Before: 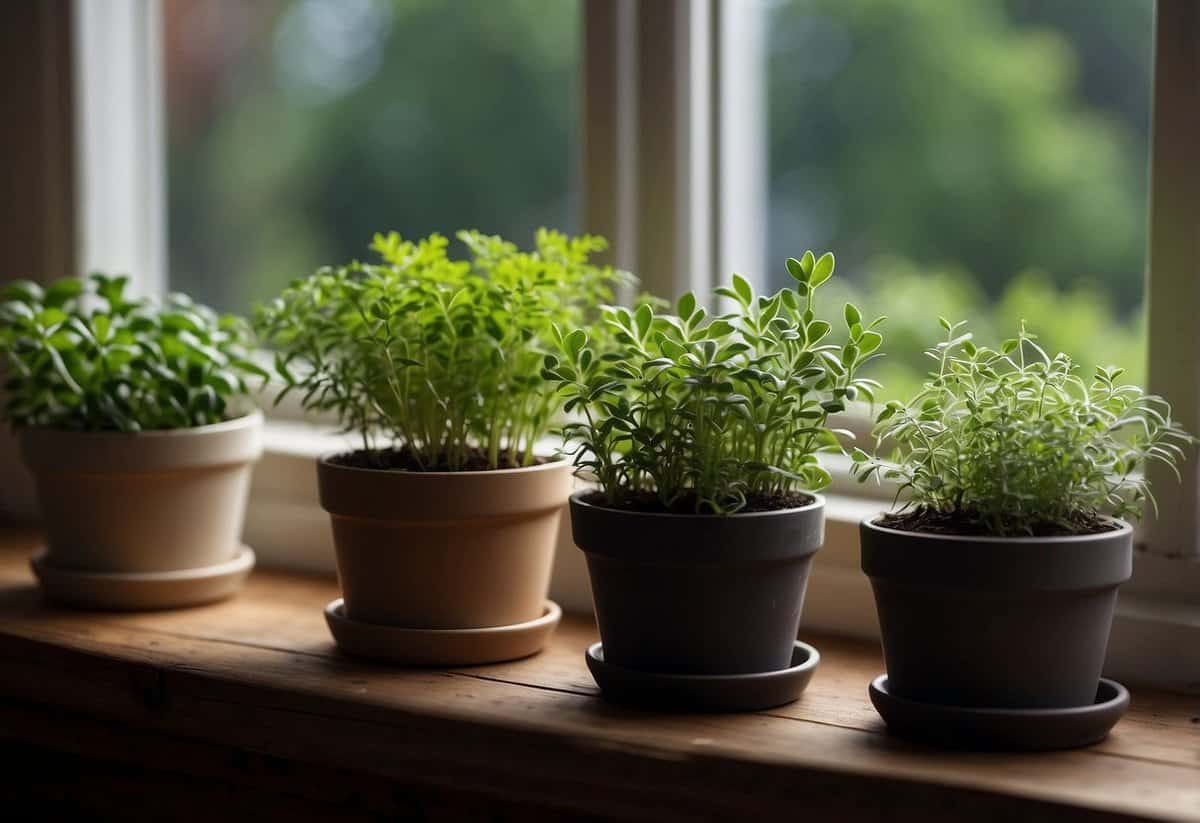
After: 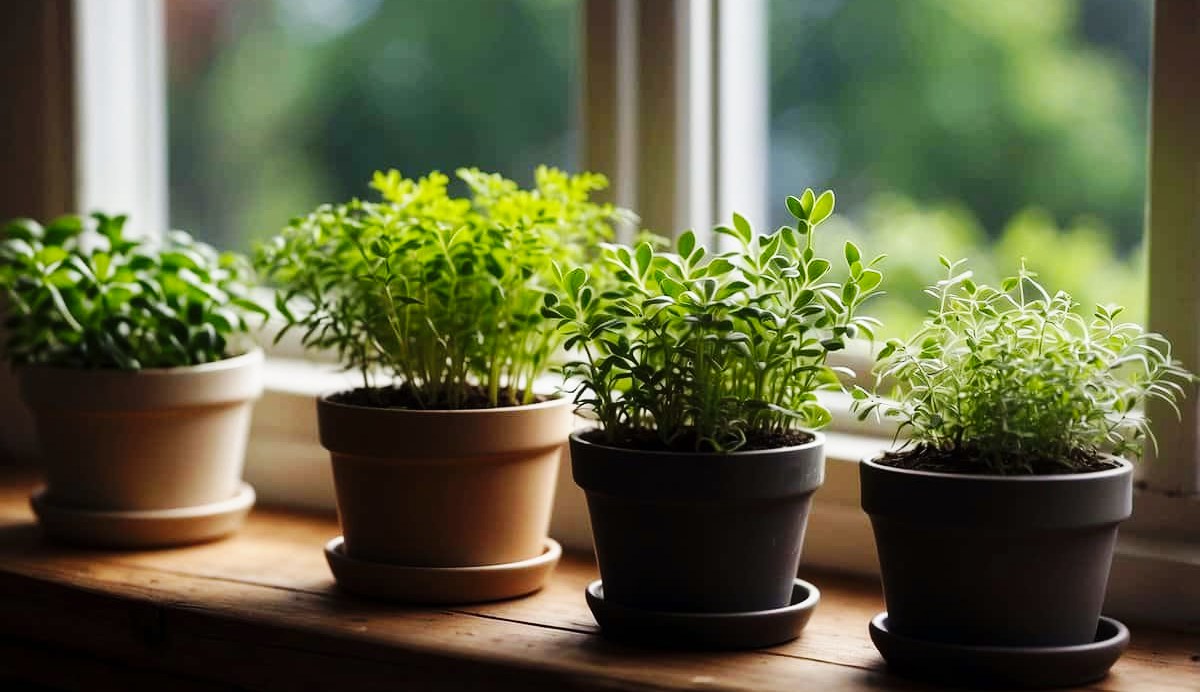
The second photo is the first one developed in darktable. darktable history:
crop: top 7.59%, bottom 8.286%
base curve: curves: ch0 [(0, 0) (0.032, 0.025) (0.121, 0.166) (0.206, 0.329) (0.605, 0.79) (1, 1)], preserve colors none
